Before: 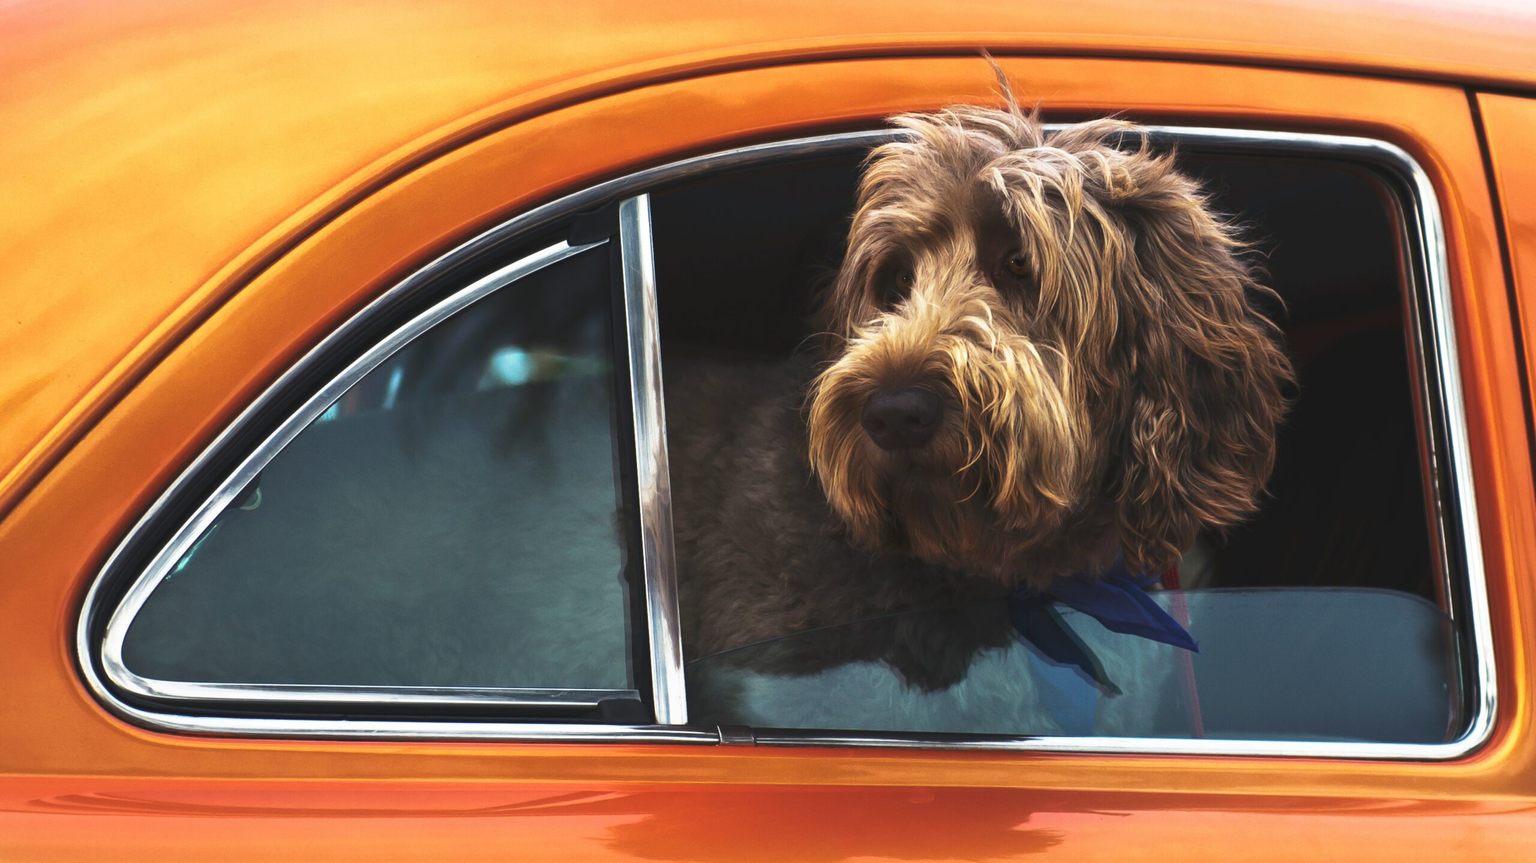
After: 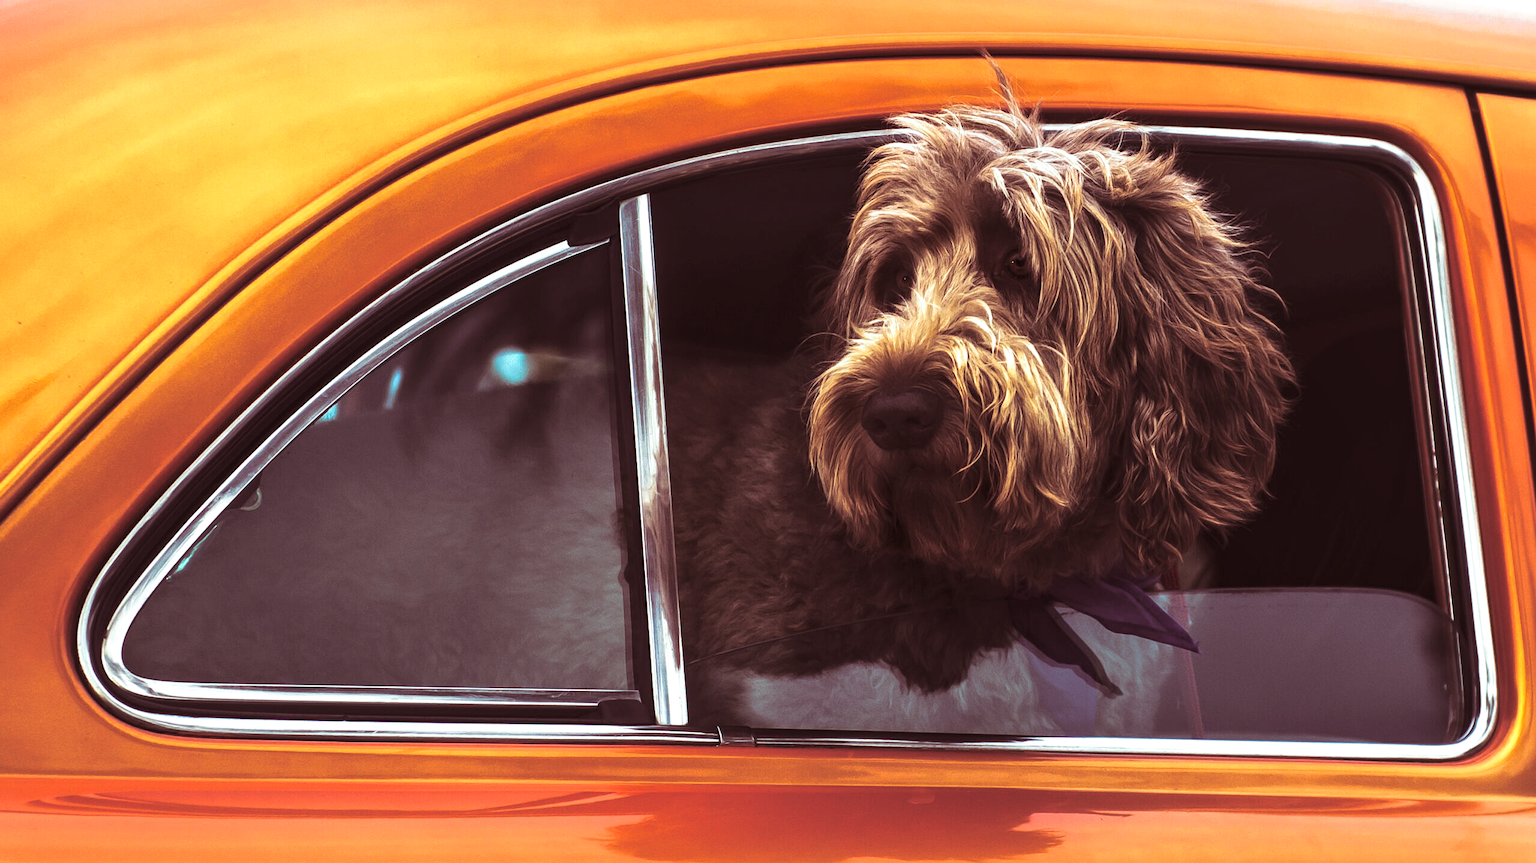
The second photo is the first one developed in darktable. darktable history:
tone equalizer: on, module defaults
split-toning: highlights › hue 180°
sharpen: radius 1.272, amount 0.305, threshold 0
color correction: highlights a* 0.003, highlights b* -0.283
local contrast: on, module defaults
color balance: contrast 10%
